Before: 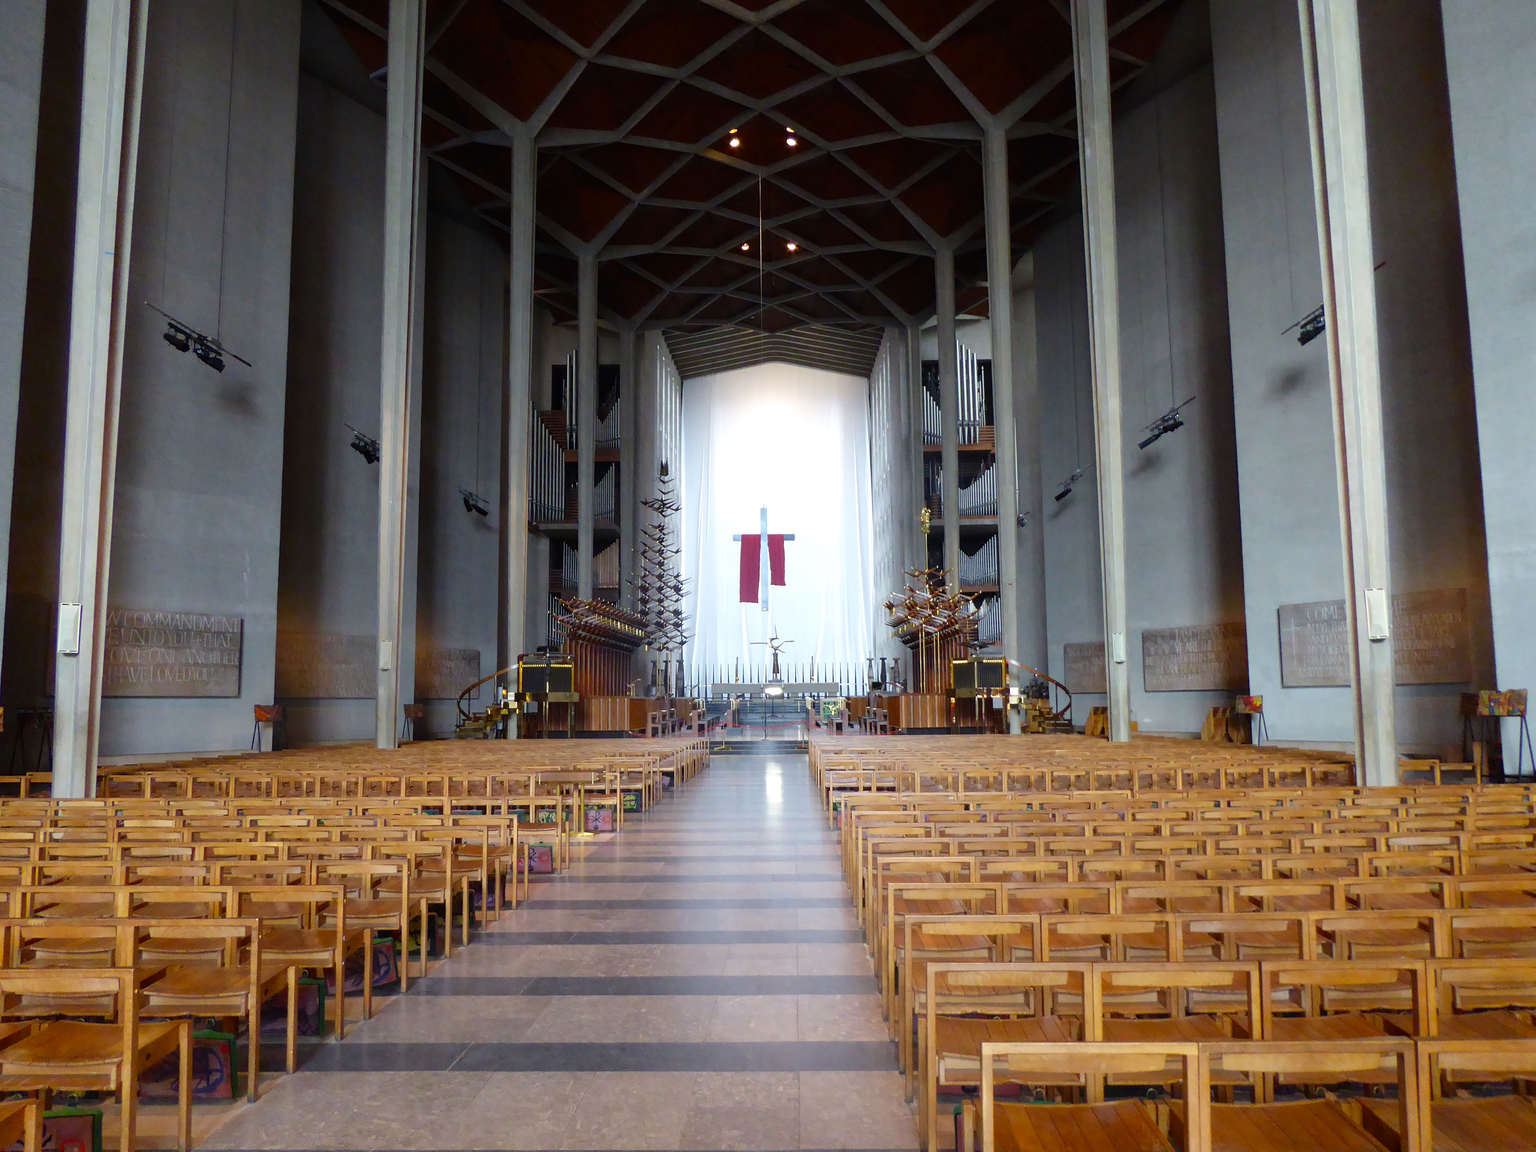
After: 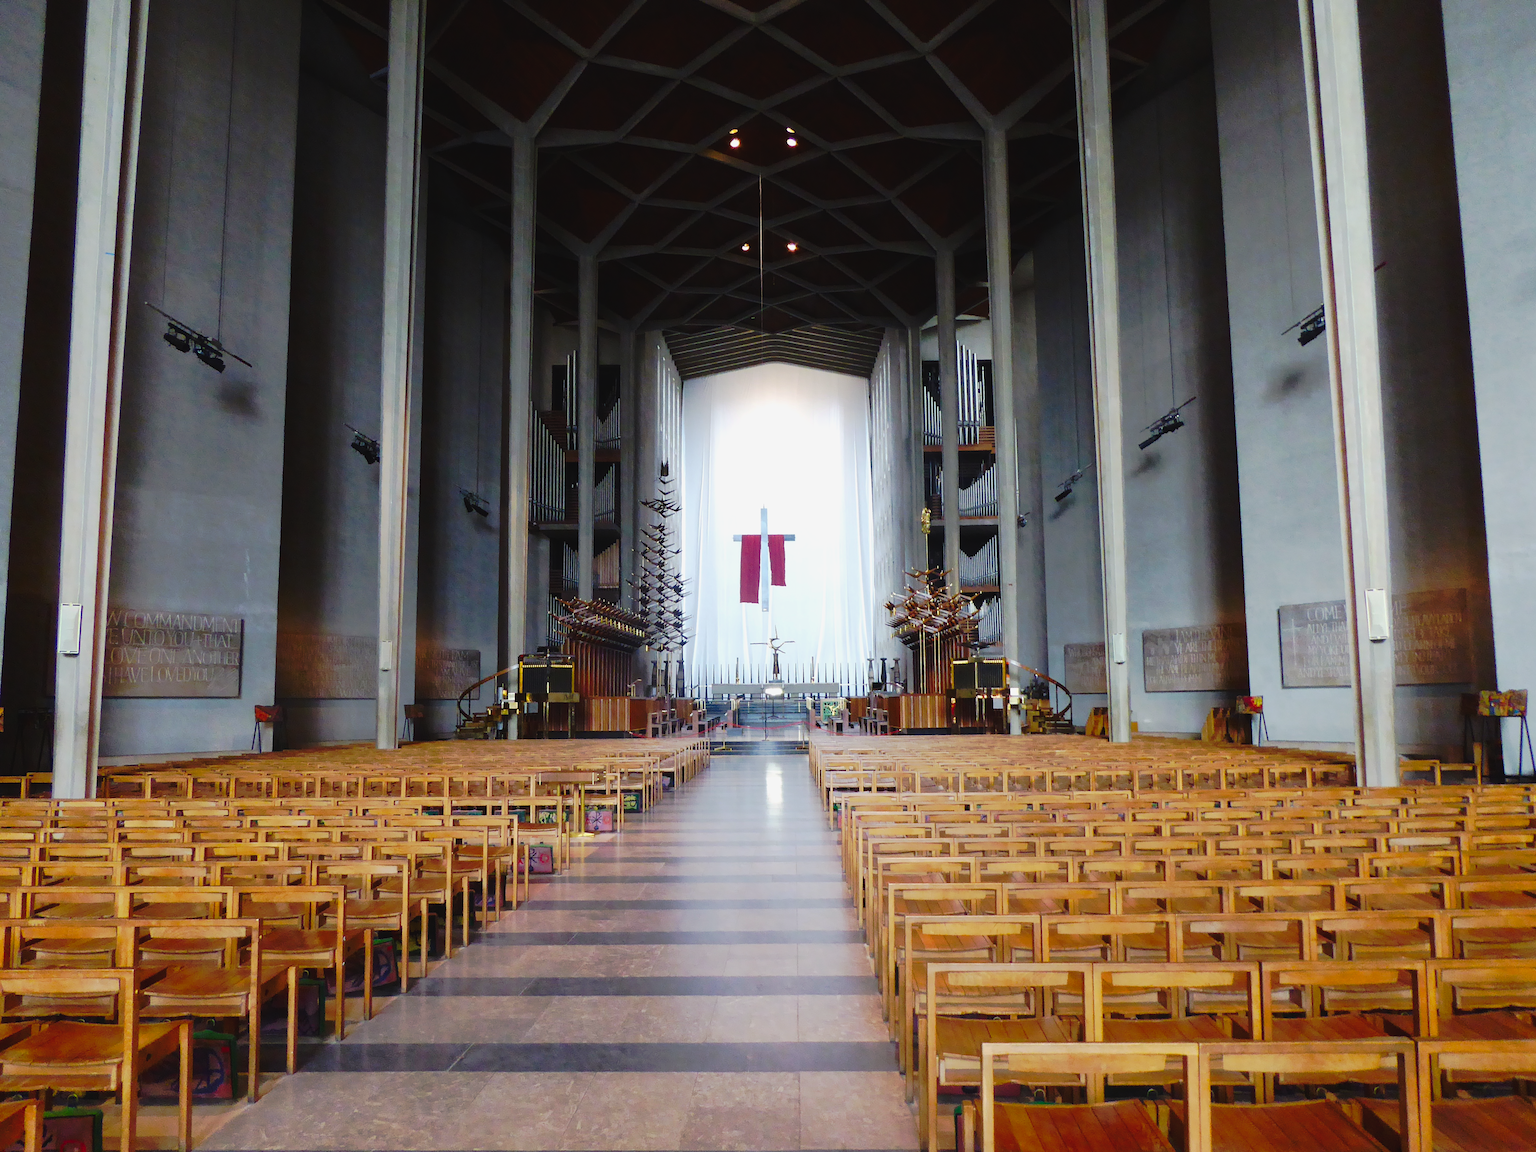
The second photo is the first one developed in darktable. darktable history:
tone curve: curves: ch0 [(0, 0.032) (0.094, 0.08) (0.265, 0.208) (0.41, 0.417) (0.498, 0.496) (0.638, 0.673) (0.845, 0.828) (0.994, 0.964)]; ch1 [(0, 0) (0.161, 0.092) (0.37, 0.302) (0.417, 0.434) (0.492, 0.502) (0.576, 0.589) (0.644, 0.638) (0.725, 0.765) (1, 1)]; ch2 [(0, 0) (0.352, 0.403) (0.45, 0.469) (0.521, 0.515) (0.55, 0.528) (0.589, 0.576) (1, 1)], preserve colors none
